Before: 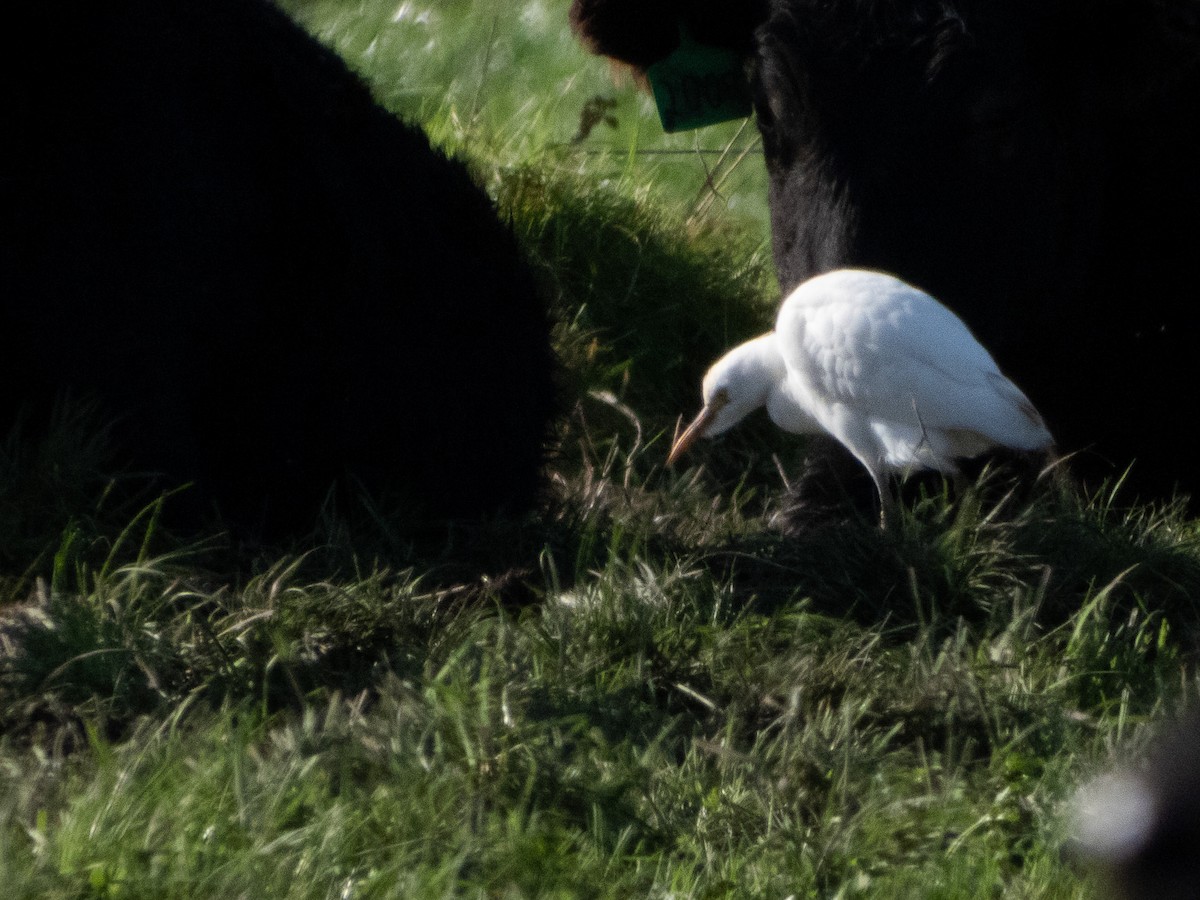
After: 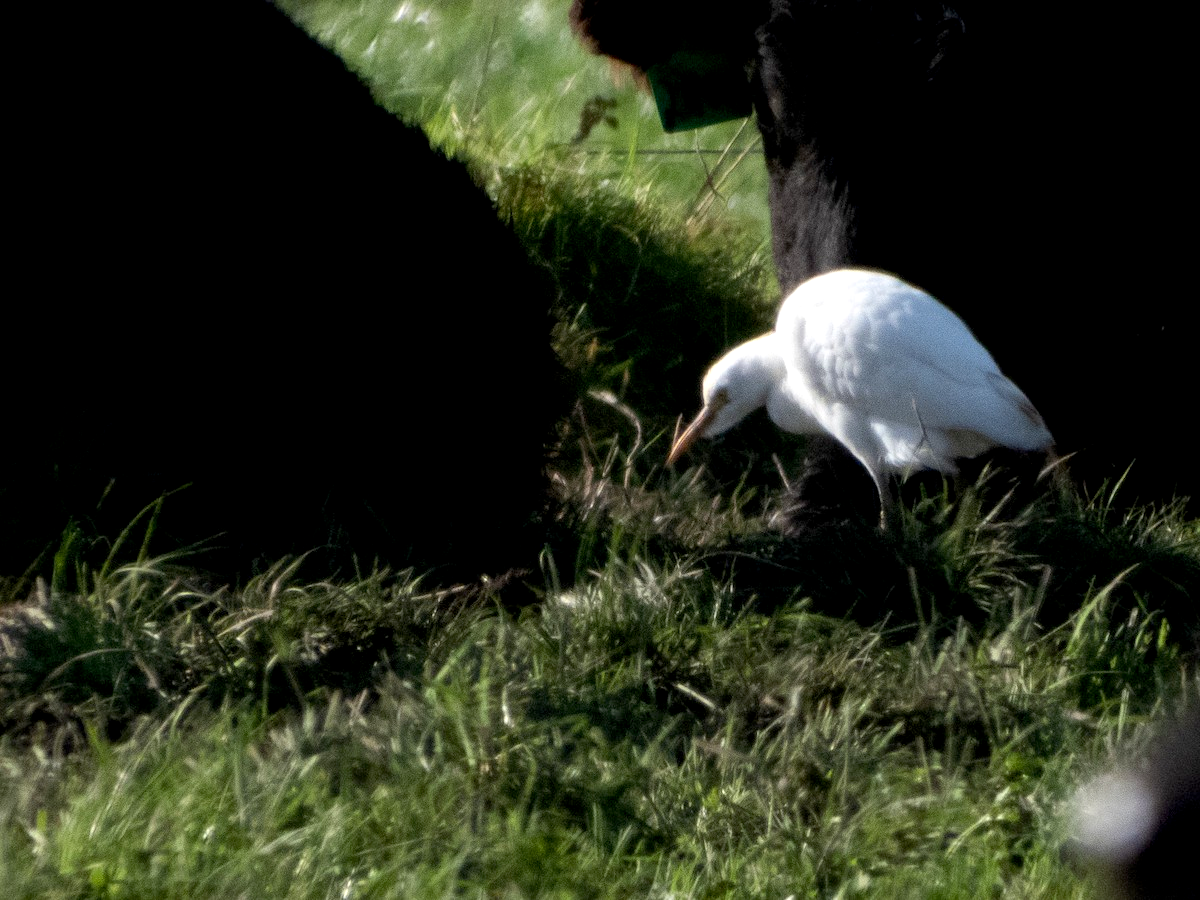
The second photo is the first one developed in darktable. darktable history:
exposure: black level correction 0.005, exposure 0.416 EV, compensate highlight preservation false
